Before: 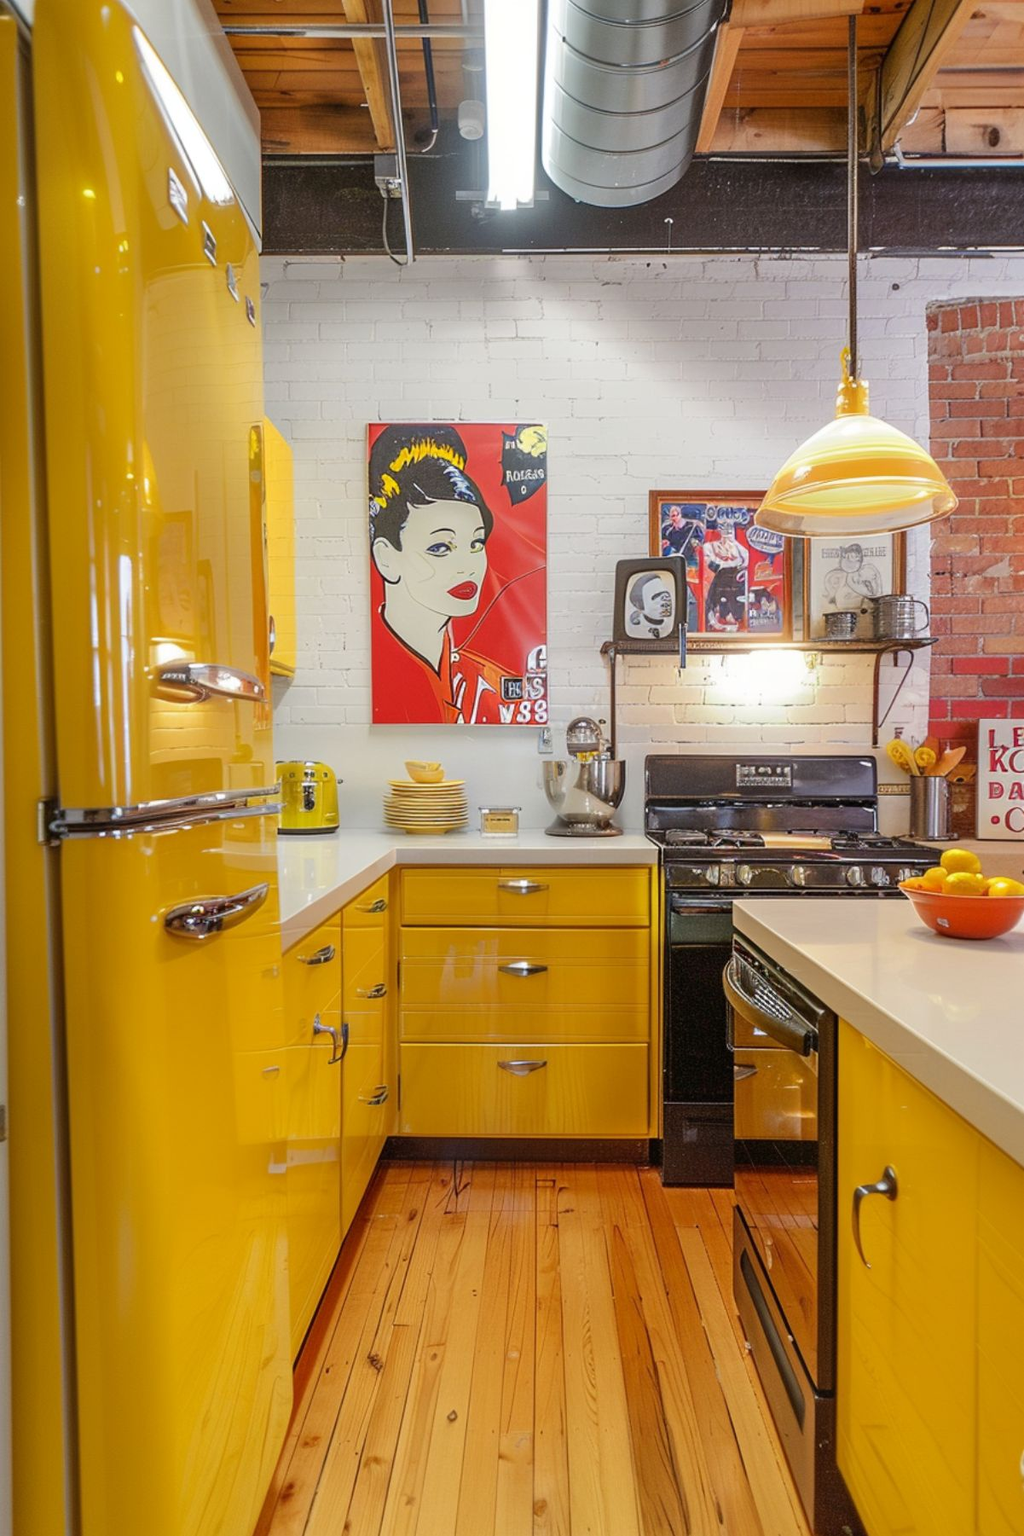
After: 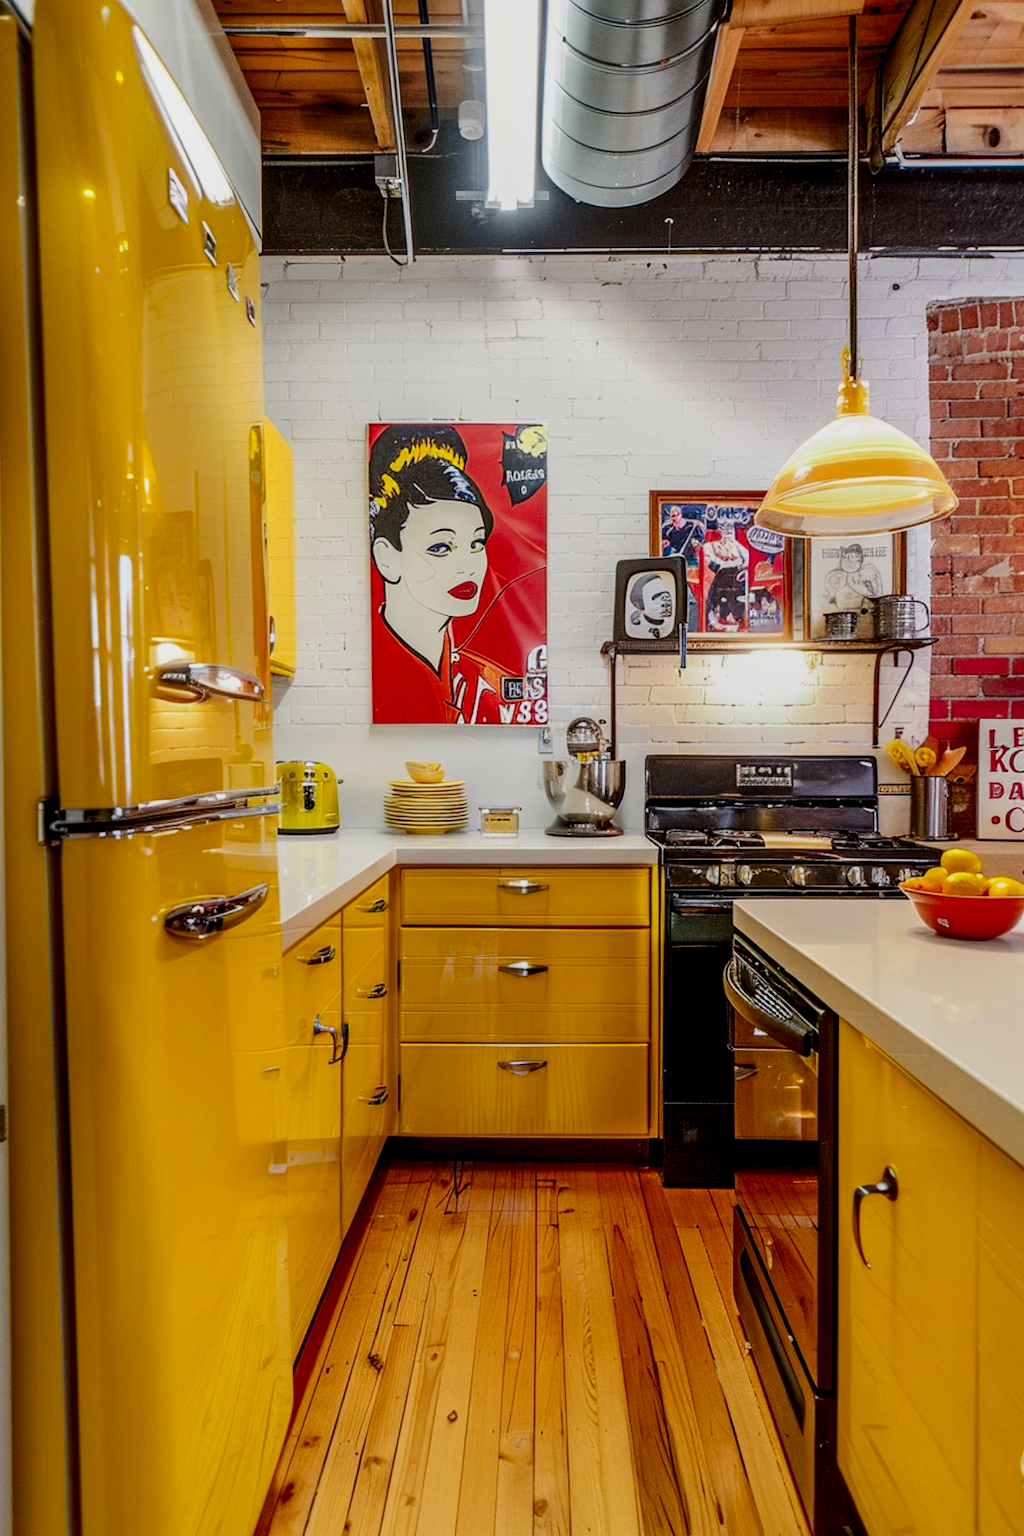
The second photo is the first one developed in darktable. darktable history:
filmic rgb: black relative exposure -6.68 EV, white relative exposure 4.56 EV, hardness 3.25
contrast brightness saturation: contrast 0.21, brightness -0.111, saturation 0.209
local contrast: detail 130%
